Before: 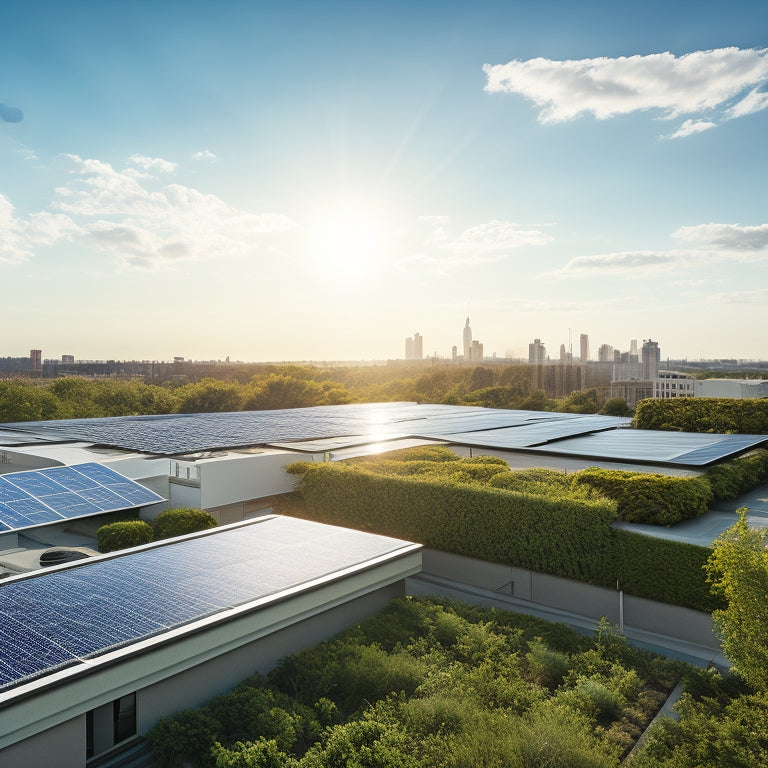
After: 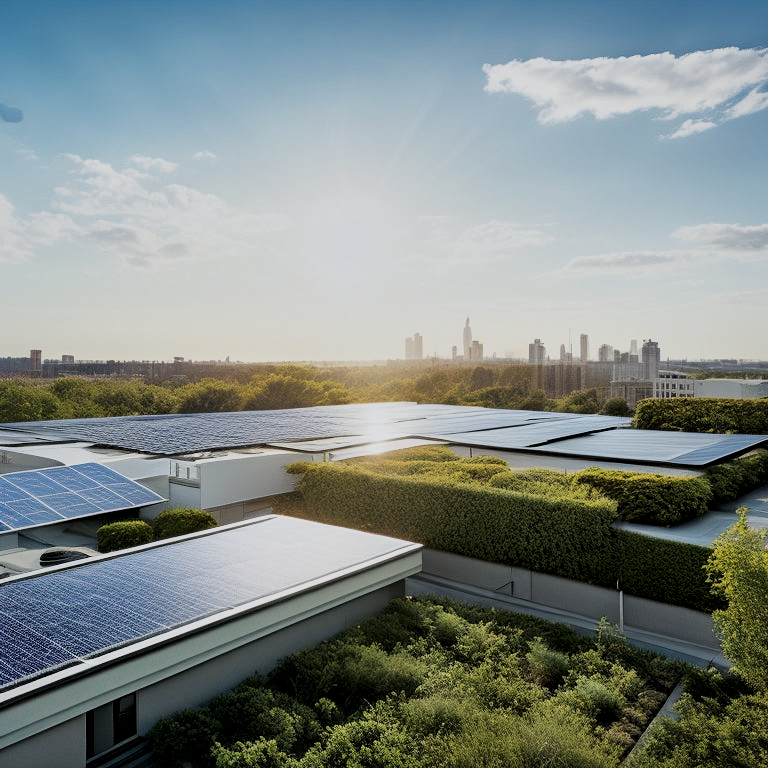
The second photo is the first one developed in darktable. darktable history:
tone equalizer: -8 EV -1.84 EV, -7 EV -1.16 EV, -6 EV -1.62 EV, smoothing diameter 25%, edges refinement/feathering 10, preserve details guided filter
filmic rgb: black relative exposure -8.54 EV, white relative exposure 5.52 EV, hardness 3.39, contrast 1.016
white balance: red 0.983, blue 1.036
local contrast: mode bilateral grid, contrast 25, coarseness 60, detail 151%, midtone range 0.2
